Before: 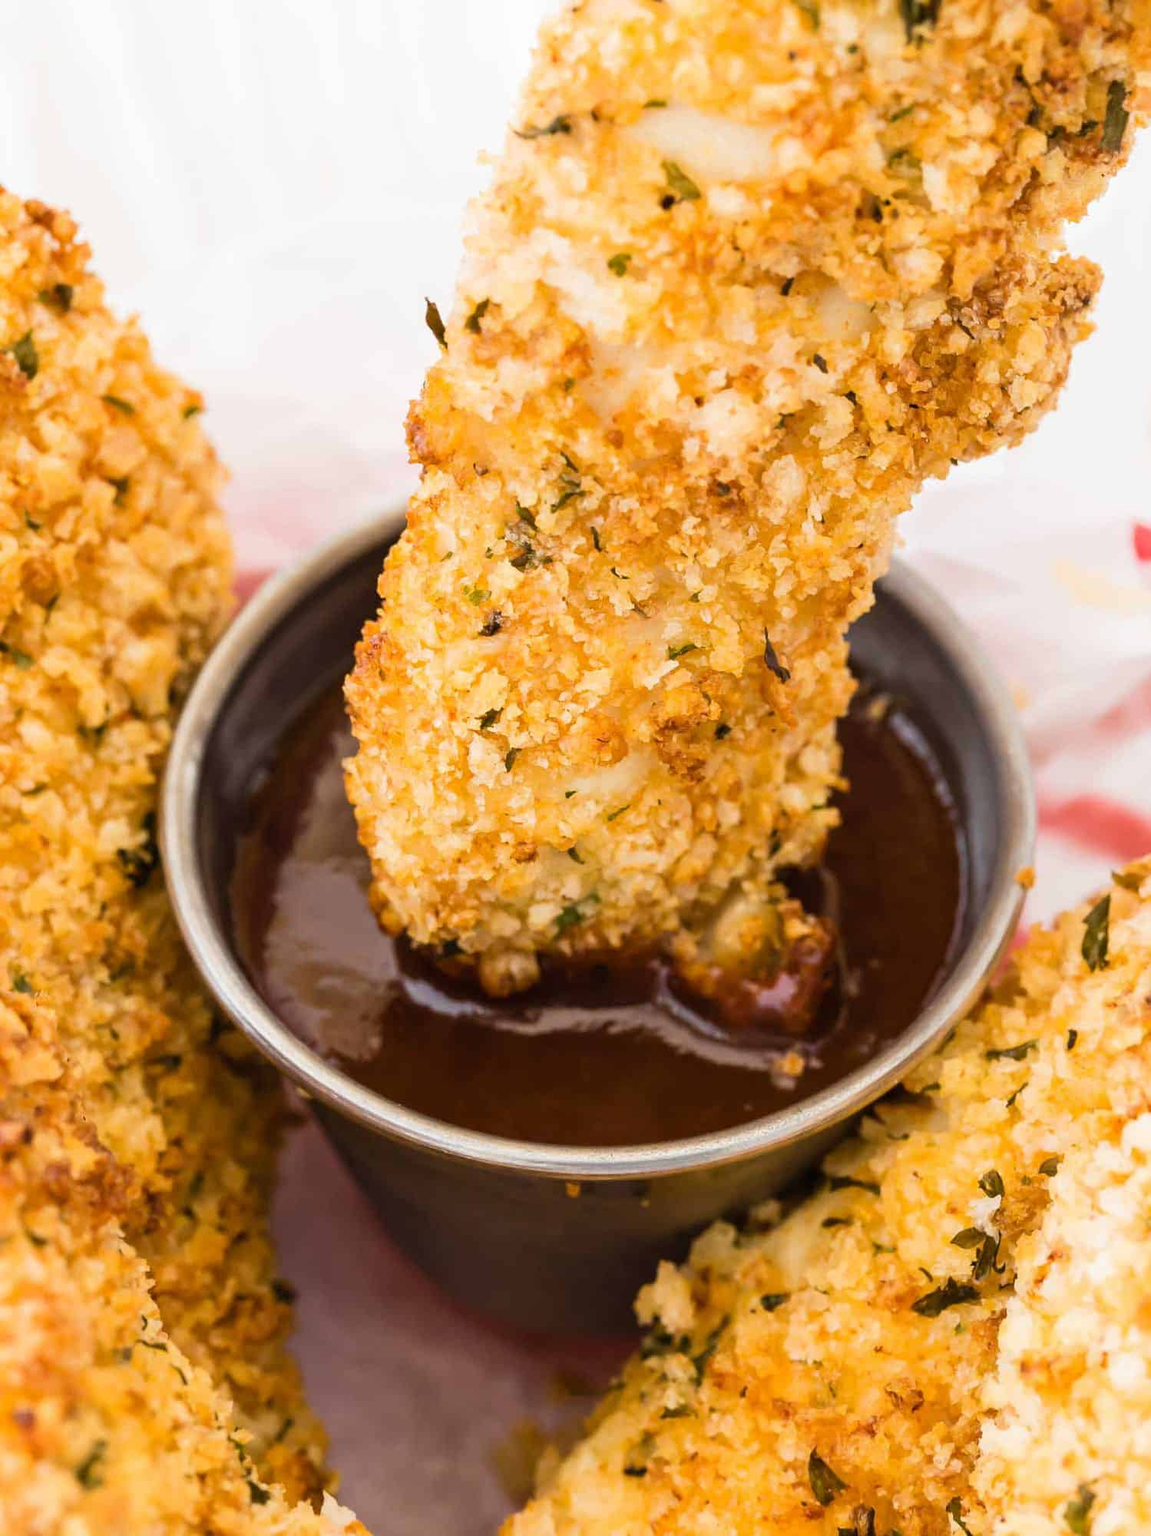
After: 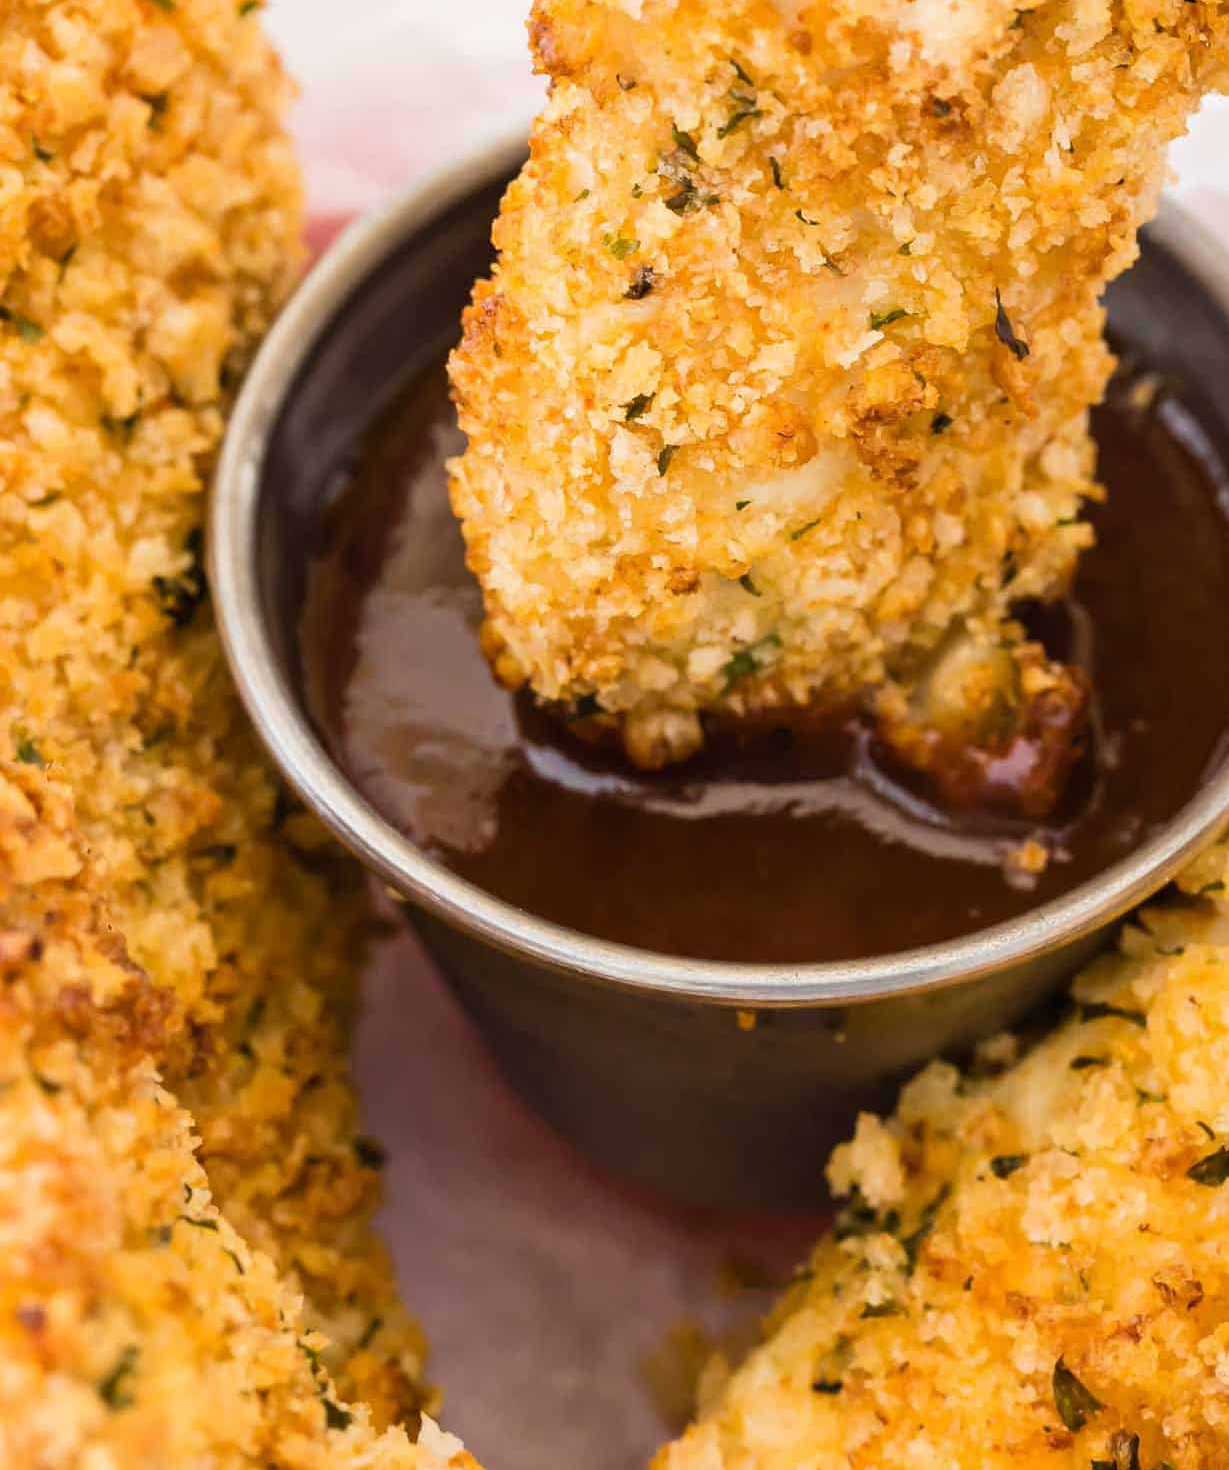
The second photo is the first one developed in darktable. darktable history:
crop: top 26.488%, right 18.009%
